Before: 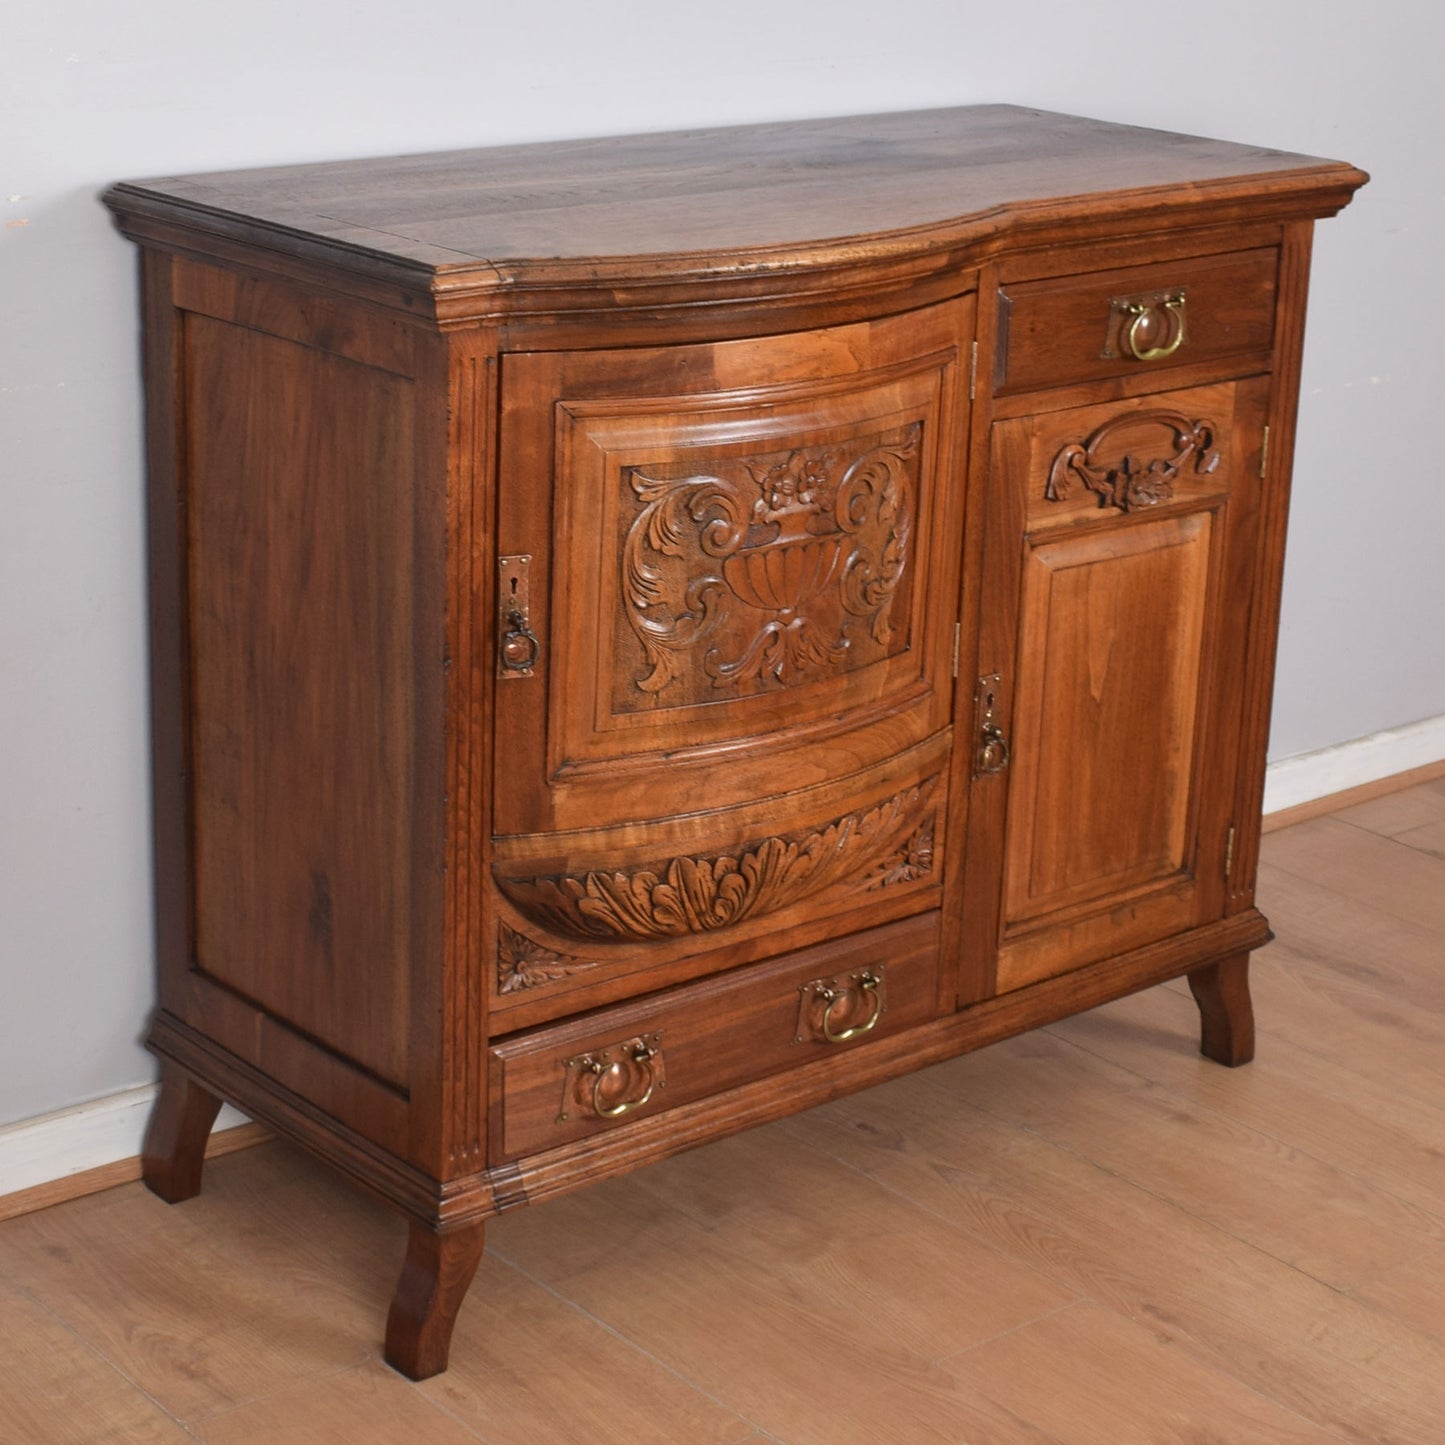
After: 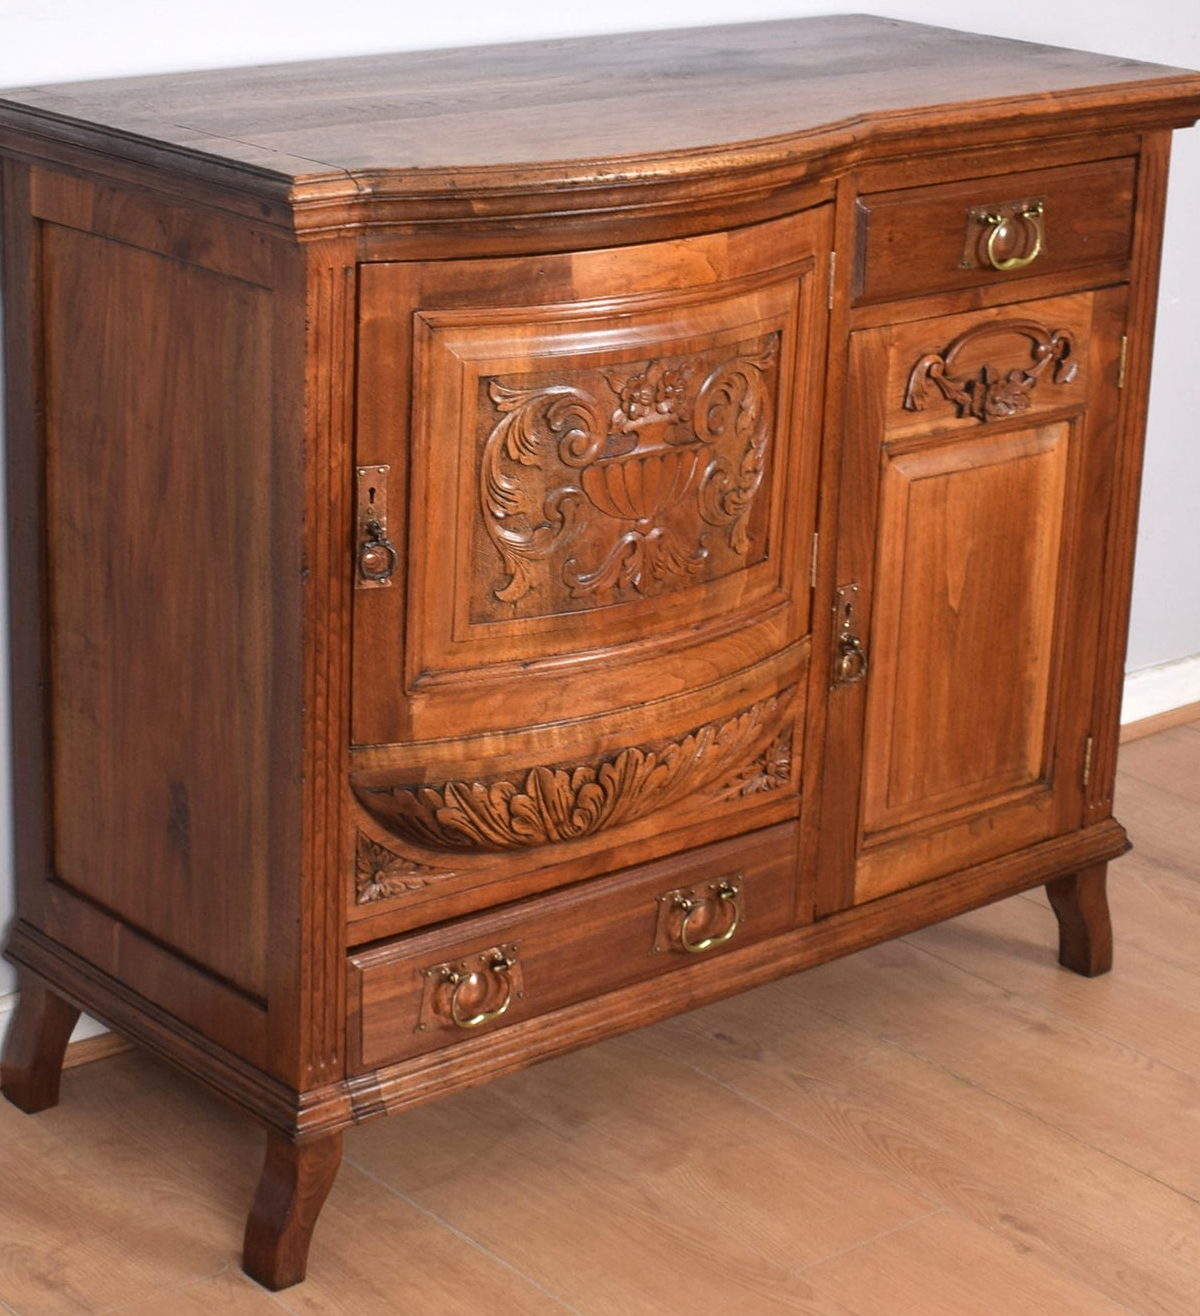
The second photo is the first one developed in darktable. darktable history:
tone equalizer: -8 EV -0.425 EV, -7 EV -0.382 EV, -6 EV -0.315 EV, -5 EV -0.205 EV, -3 EV 0.221 EV, -2 EV 0.353 EV, -1 EV 0.414 EV, +0 EV 0.388 EV
crop: left 9.84%, top 6.296%, right 7.074%, bottom 2.584%
